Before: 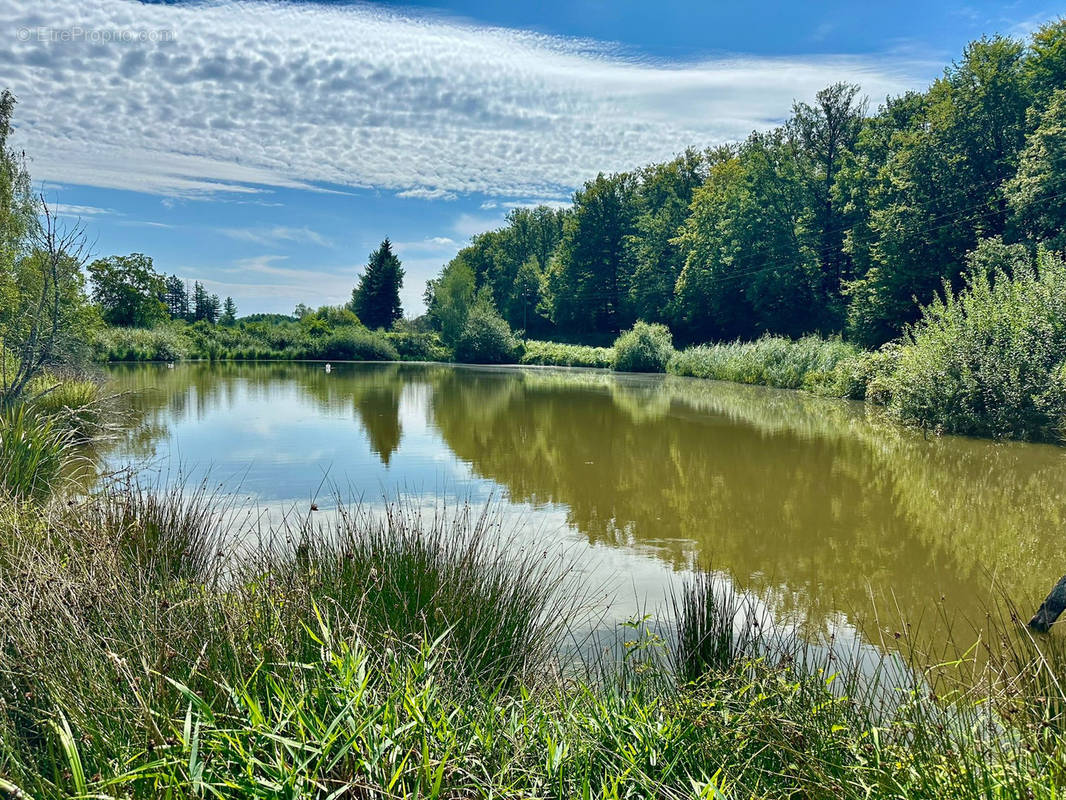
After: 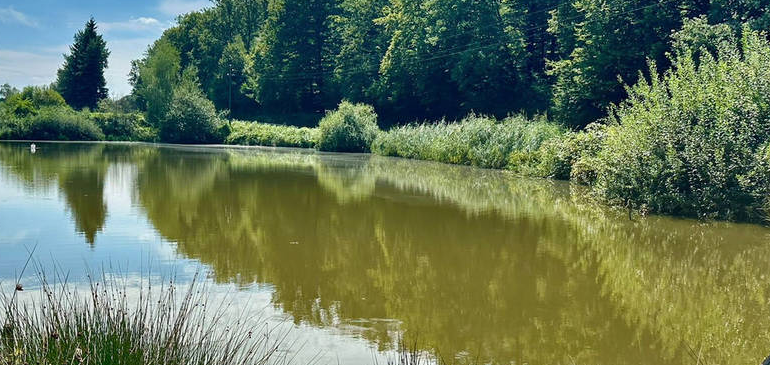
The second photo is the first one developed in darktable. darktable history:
shadows and highlights: shadows 47.24, highlights -42.23, soften with gaussian
crop and rotate: left 27.763%, top 27.587%, bottom 26.697%
